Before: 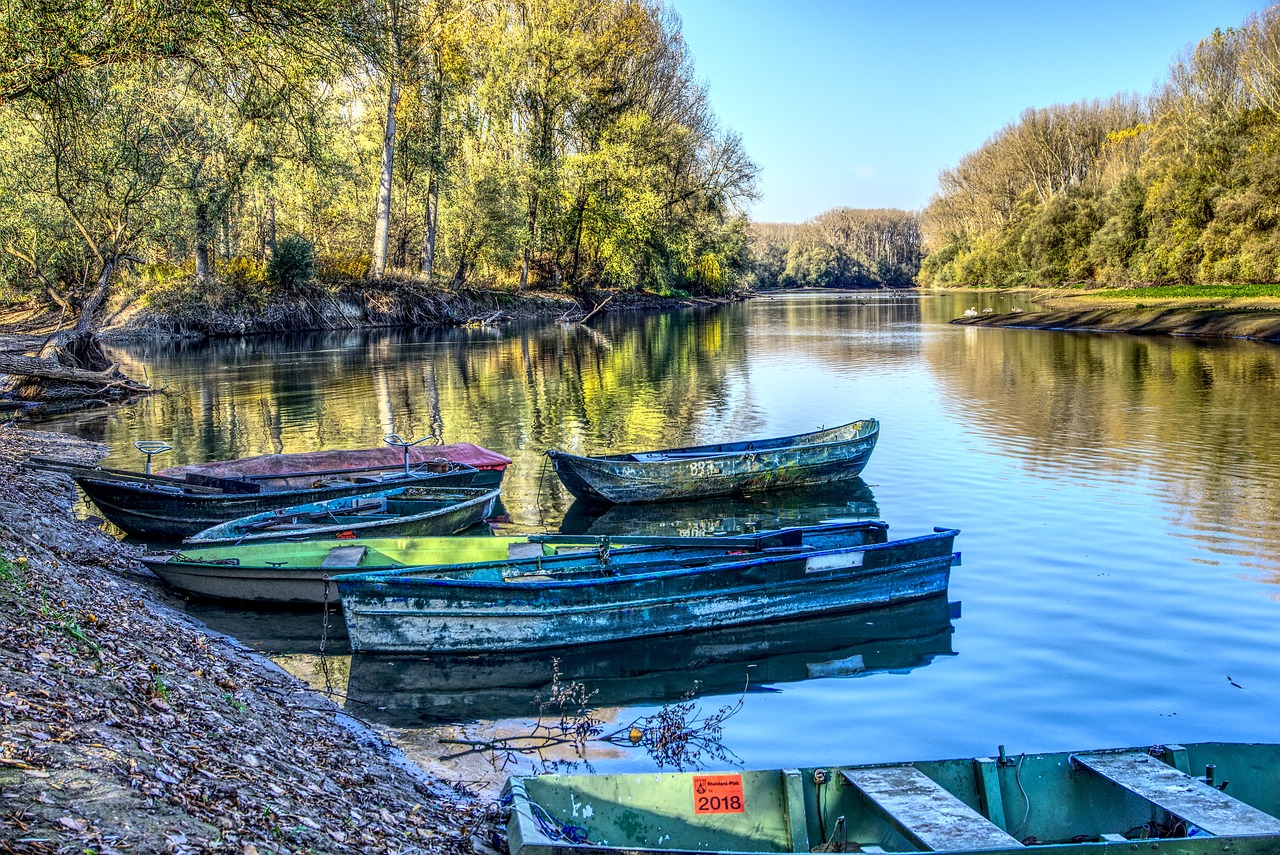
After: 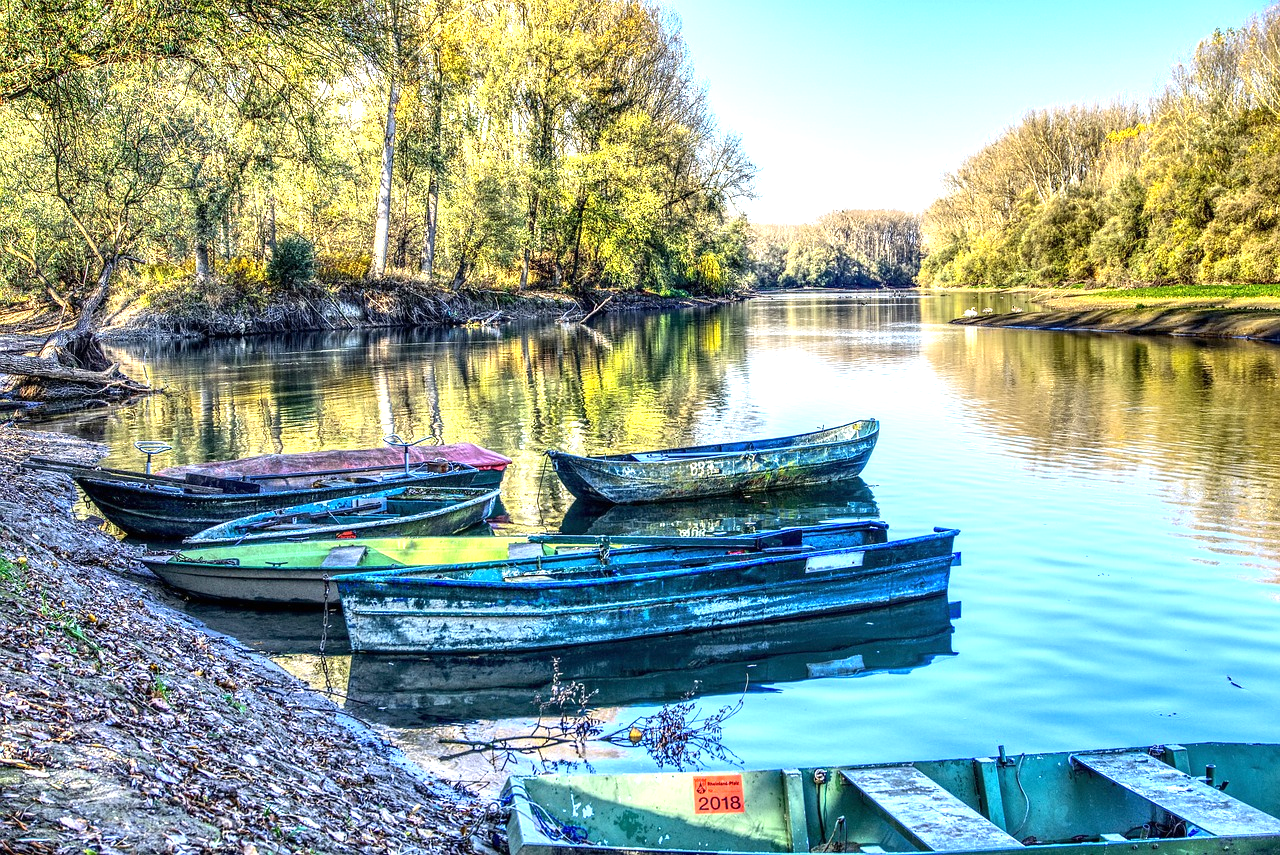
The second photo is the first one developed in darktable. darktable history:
exposure: black level correction 0, exposure 0.886 EV, compensate highlight preservation false
